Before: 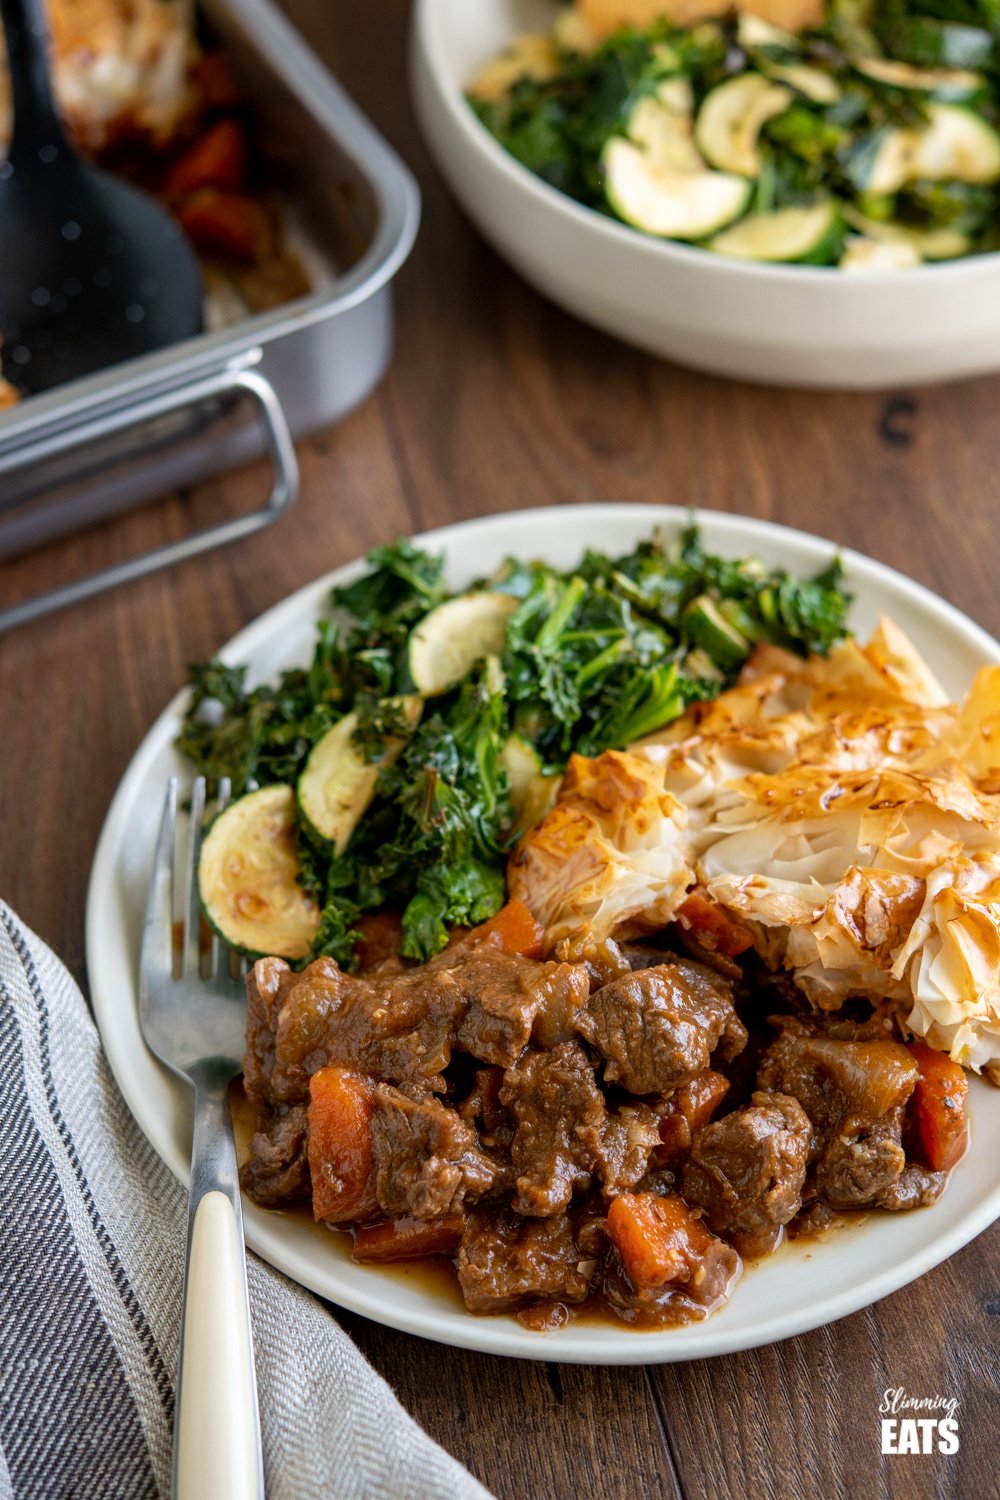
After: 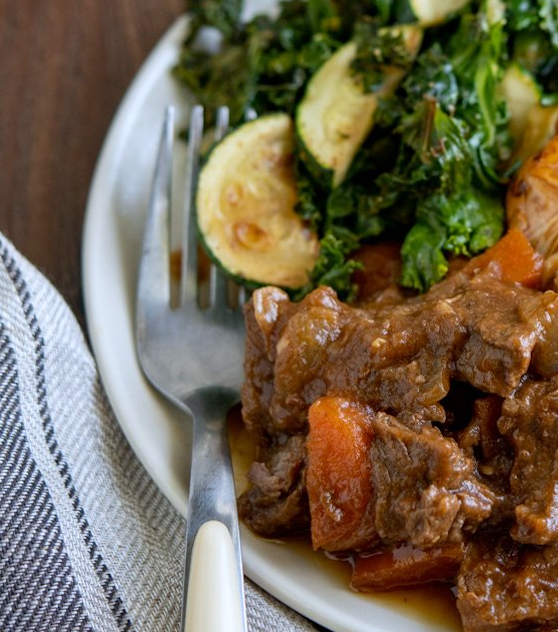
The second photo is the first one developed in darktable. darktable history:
crop: top 44.483%, right 43.593%, bottom 12.892%
rotate and perspective: rotation 0.174°, lens shift (vertical) 0.013, lens shift (horizontal) 0.019, shear 0.001, automatic cropping original format, crop left 0.007, crop right 0.991, crop top 0.016, crop bottom 0.997
white balance: red 0.967, blue 1.049
